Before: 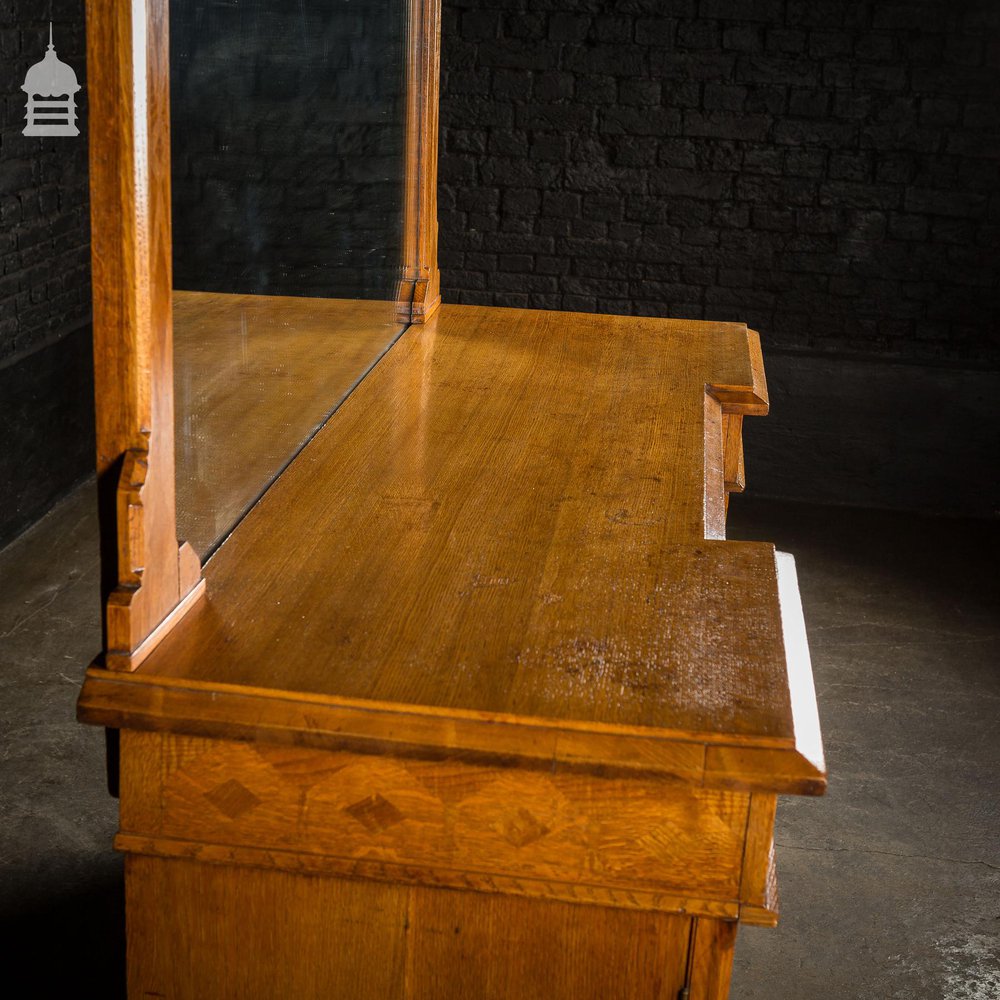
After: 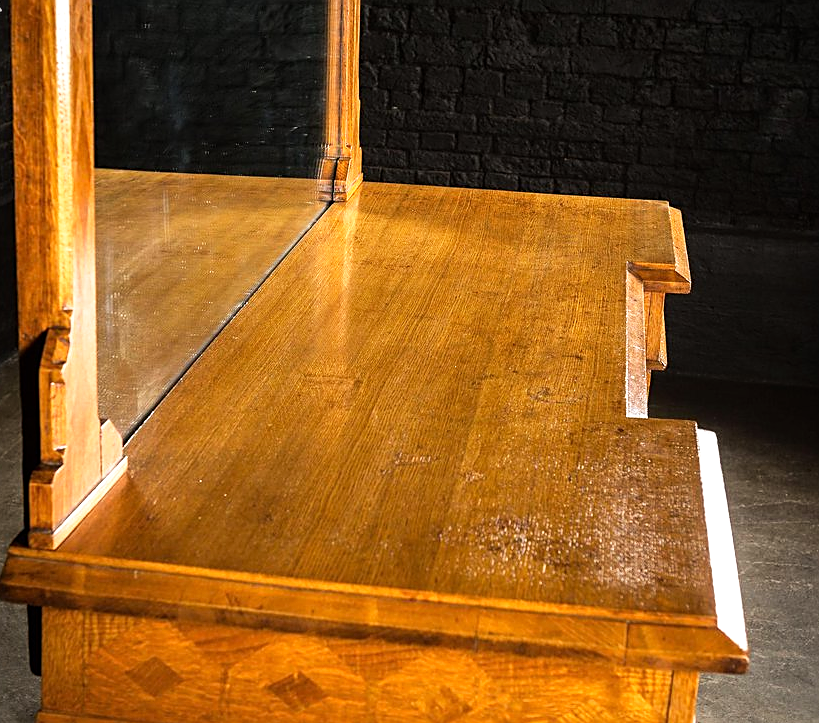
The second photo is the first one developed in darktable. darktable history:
sharpen: on, module defaults
base curve: curves: ch0 [(0, 0) (0.666, 0.806) (1, 1)], preserve colors none
tone equalizer: -8 EV -0.743 EV, -7 EV -0.674 EV, -6 EV -0.58 EV, -5 EV -0.397 EV, -3 EV 0.385 EV, -2 EV 0.6 EV, -1 EV 0.687 EV, +0 EV 0.756 EV
crop: left 7.844%, top 12.27%, right 10.165%, bottom 15.427%
